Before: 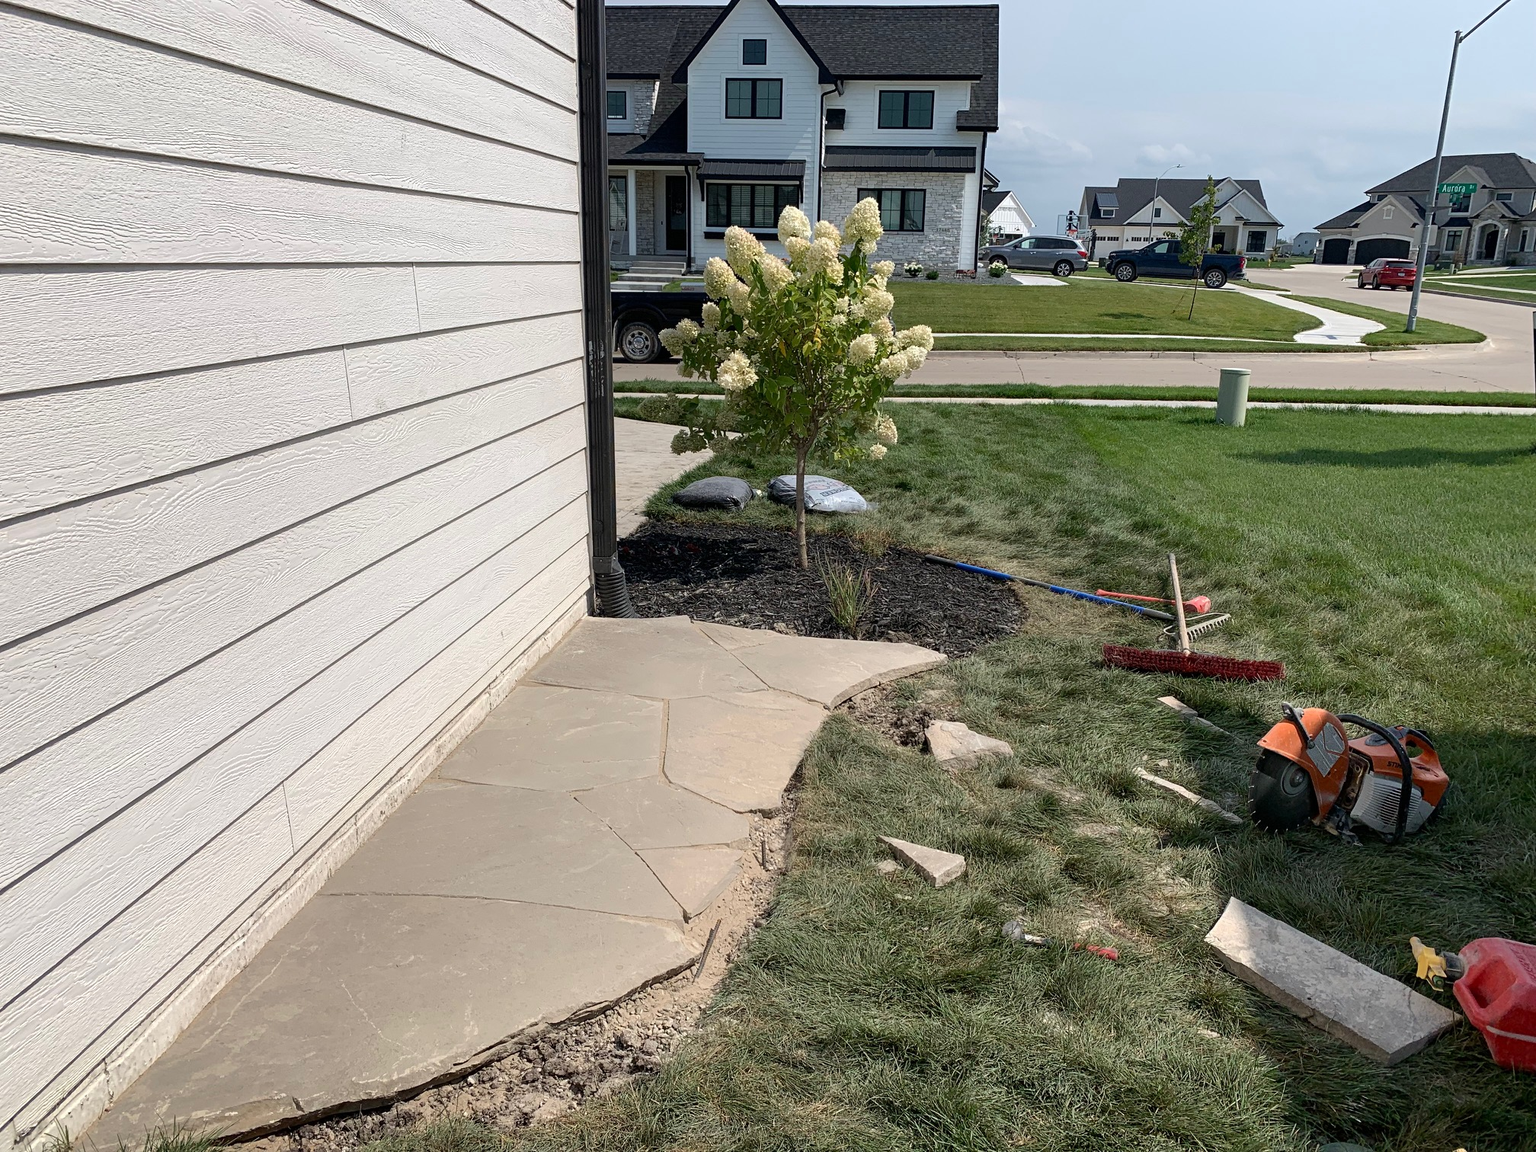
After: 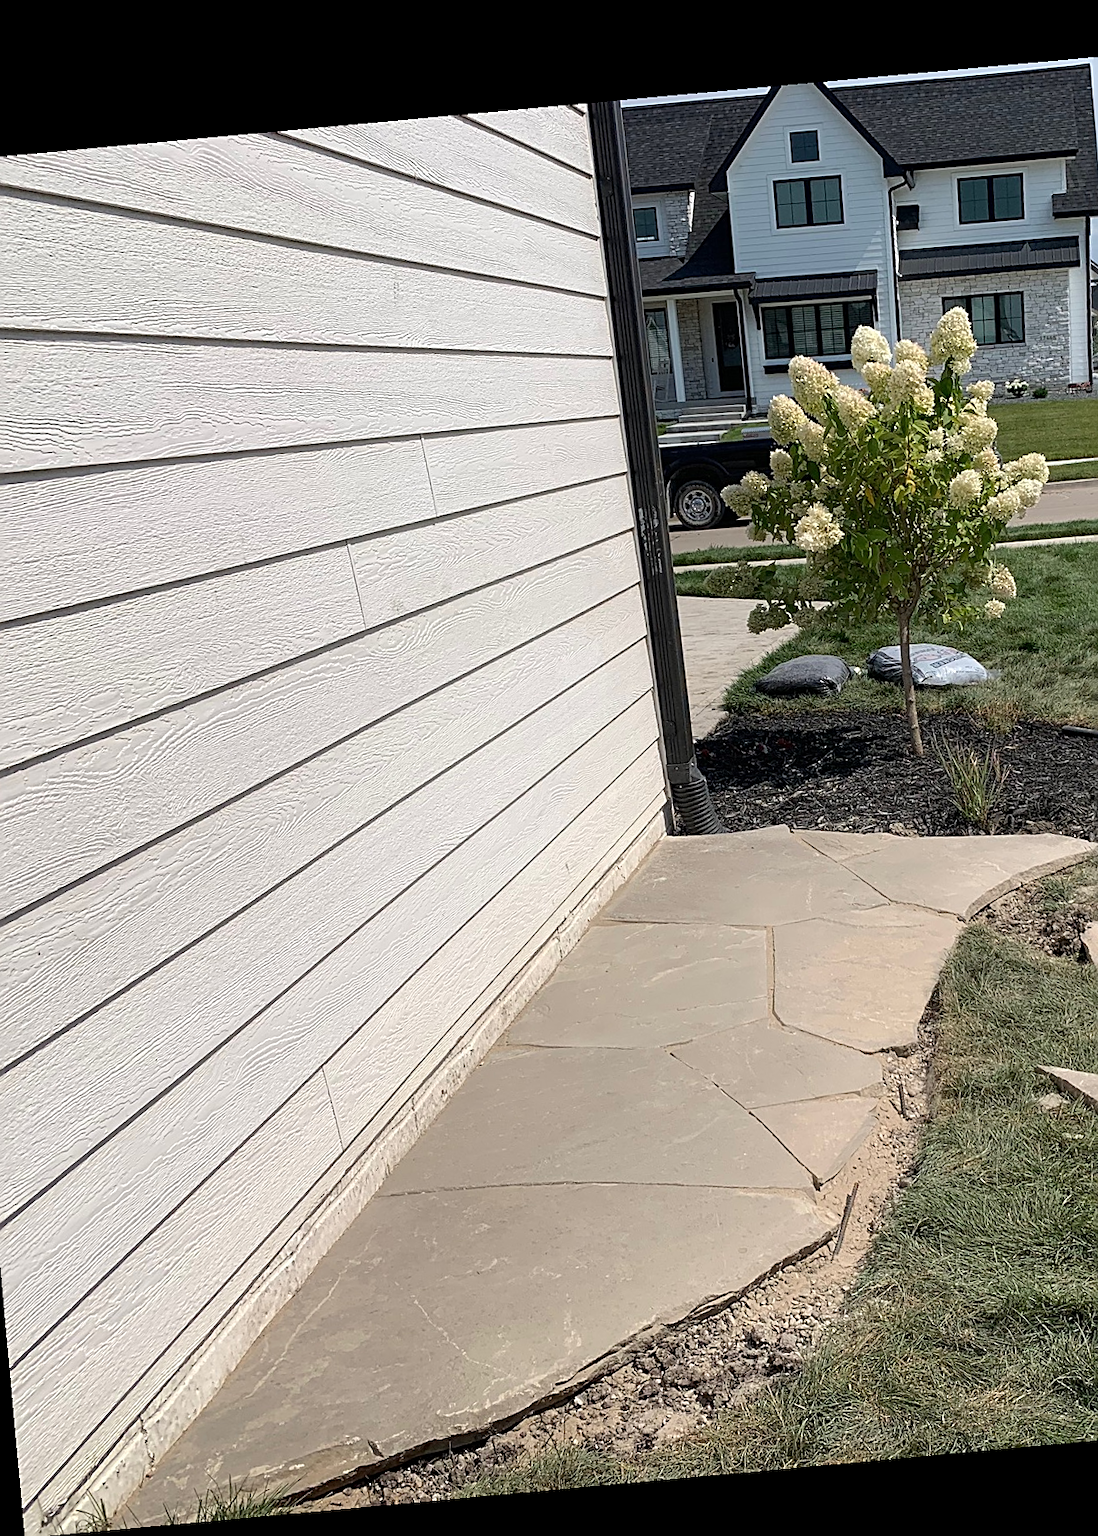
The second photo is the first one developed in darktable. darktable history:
sharpen: on, module defaults
rotate and perspective: rotation -5.2°, automatic cropping off
crop: left 5.114%, right 38.589%
white balance: emerald 1
